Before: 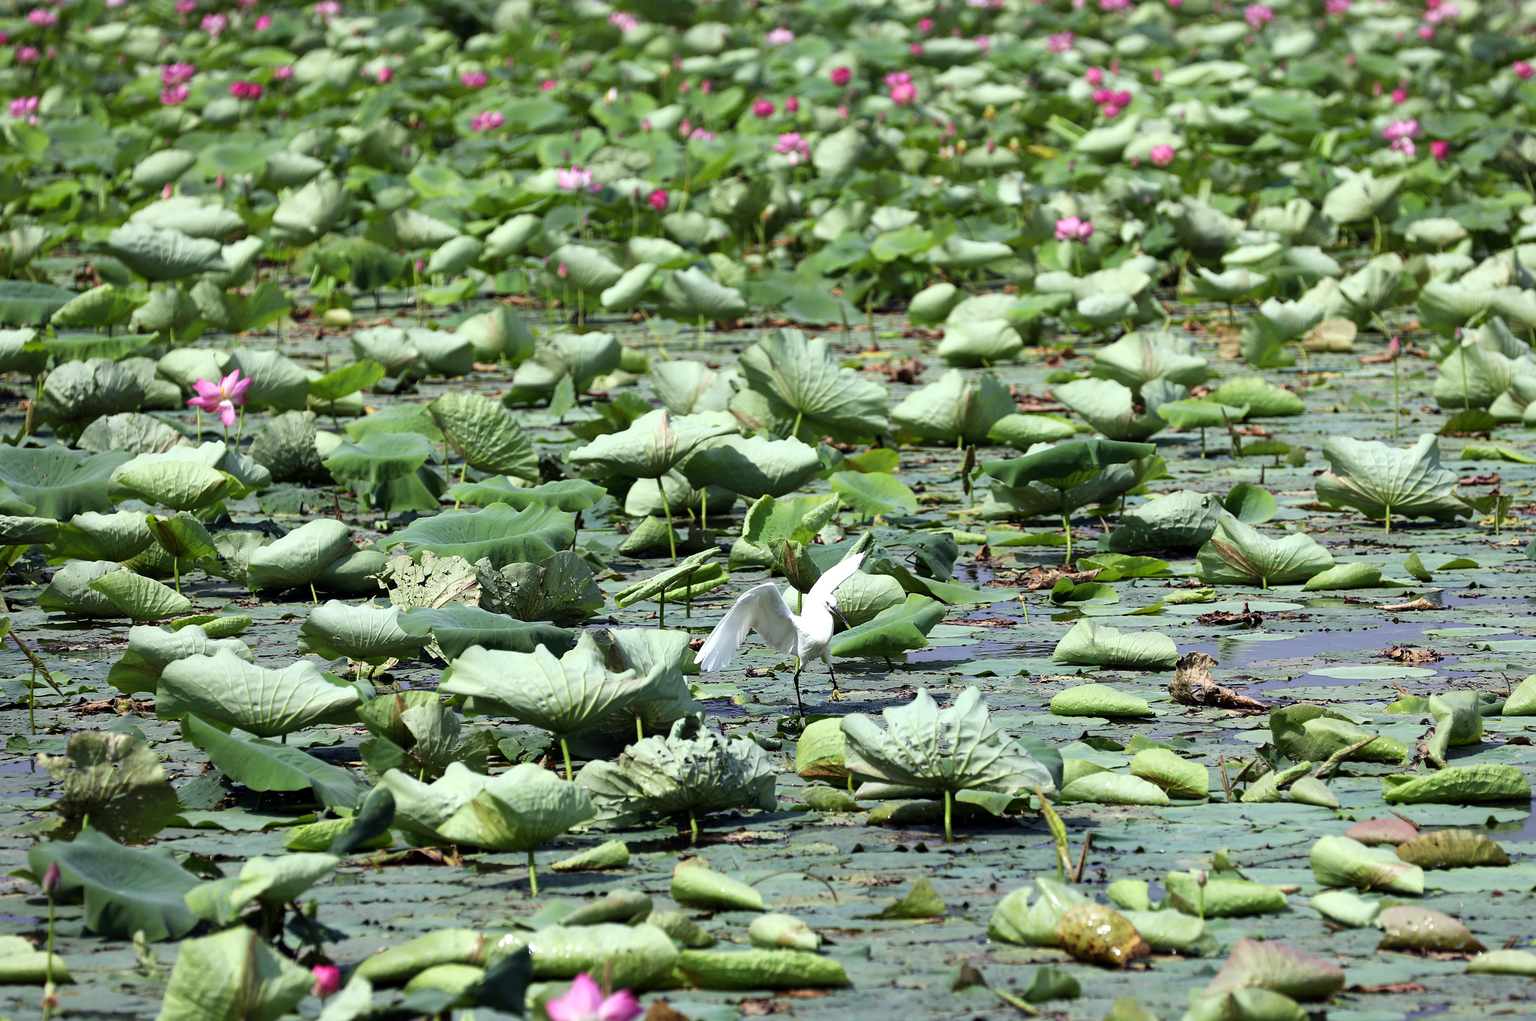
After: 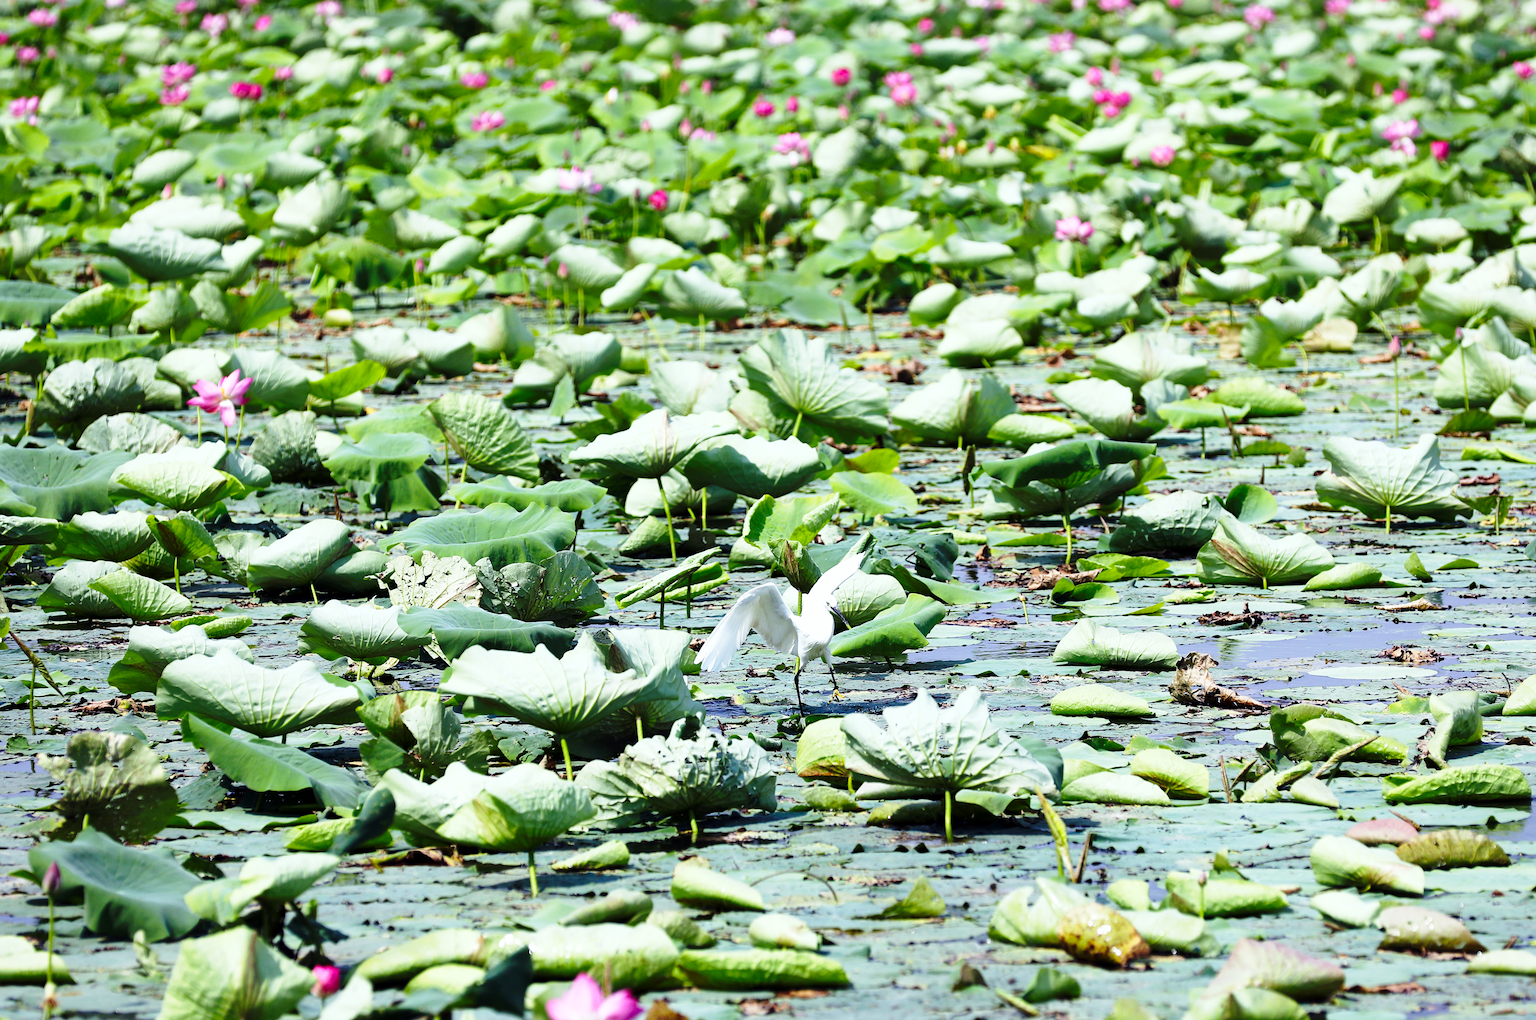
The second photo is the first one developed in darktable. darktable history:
base curve: curves: ch0 [(0, 0) (0.028, 0.03) (0.121, 0.232) (0.46, 0.748) (0.859, 0.968) (1, 1)], preserve colors none
color balance: output saturation 110%
white balance: red 0.967, blue 1.049
